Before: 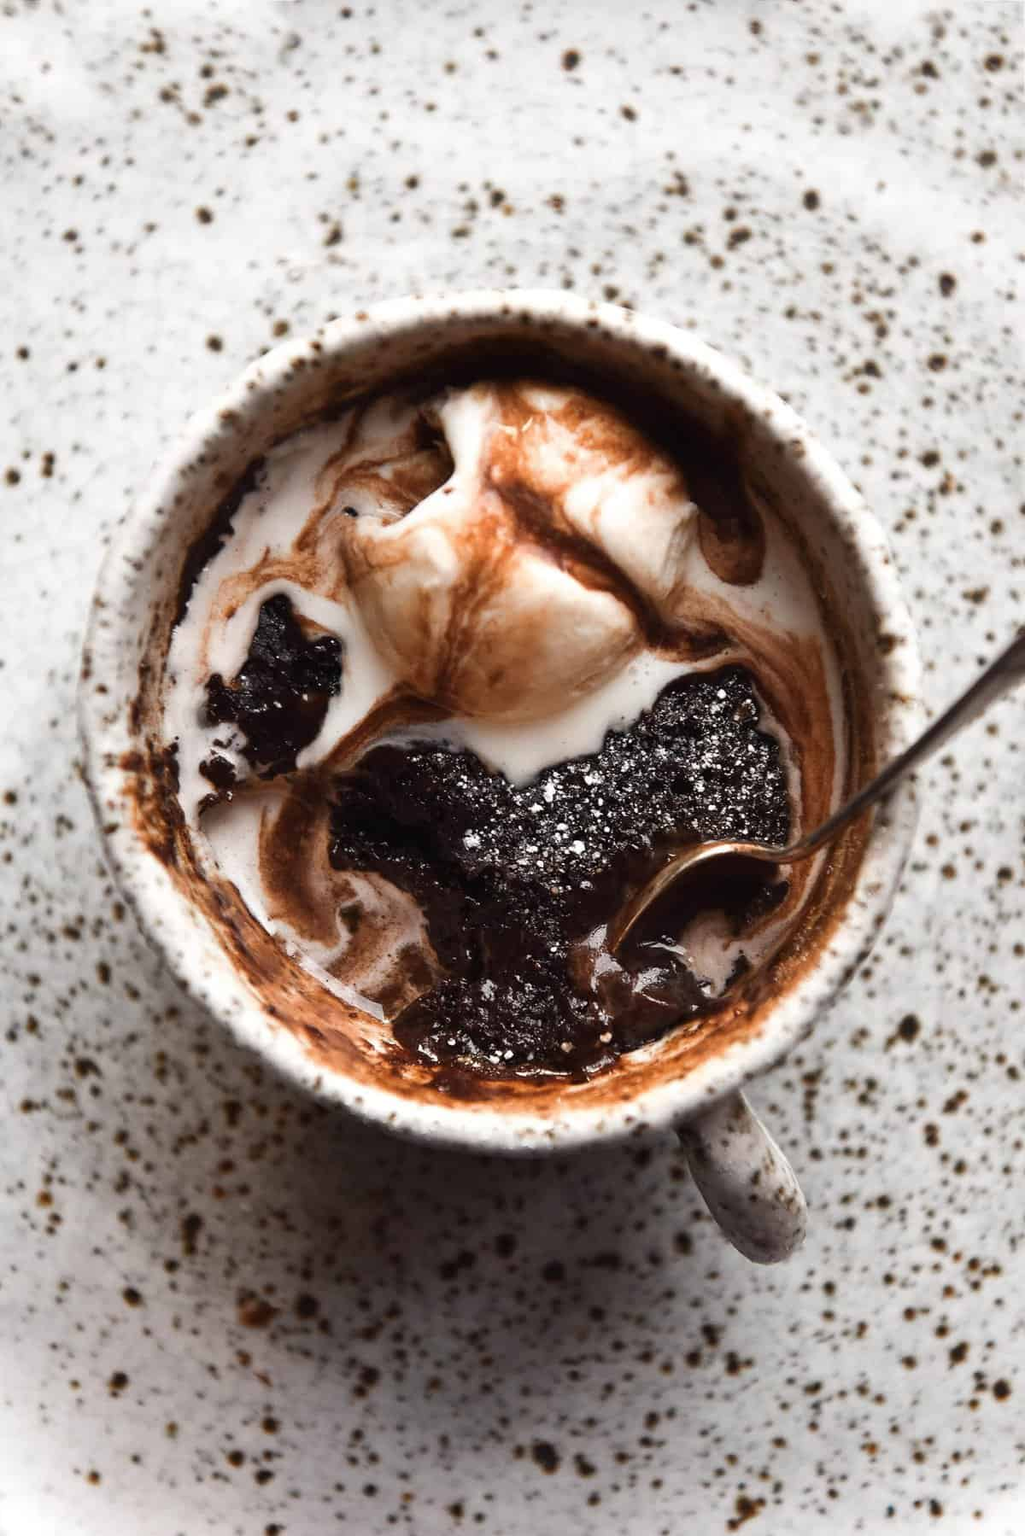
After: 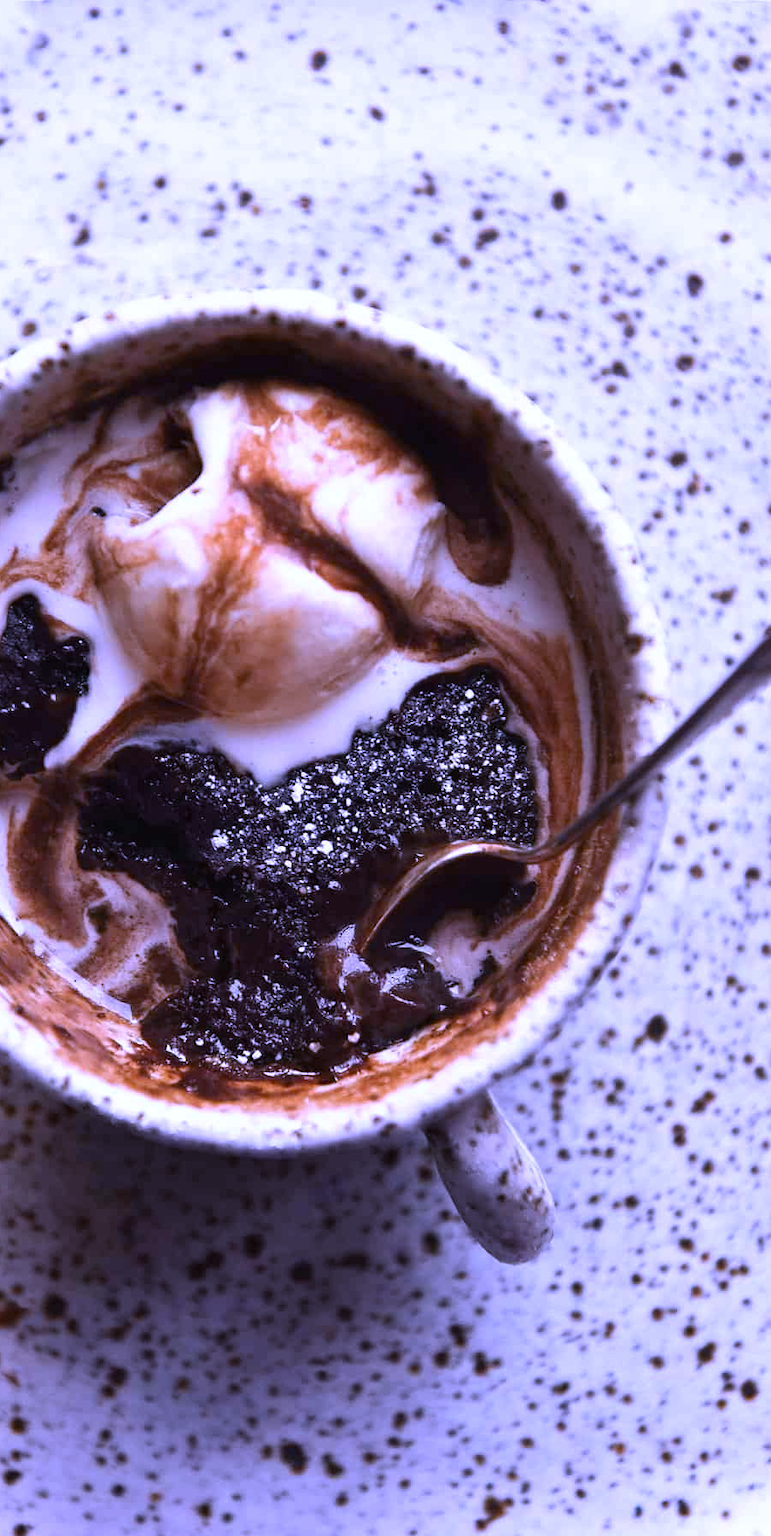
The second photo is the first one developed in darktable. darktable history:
white balance: red 0.98, blue 1.61
crop and rotate: left 24.6%
